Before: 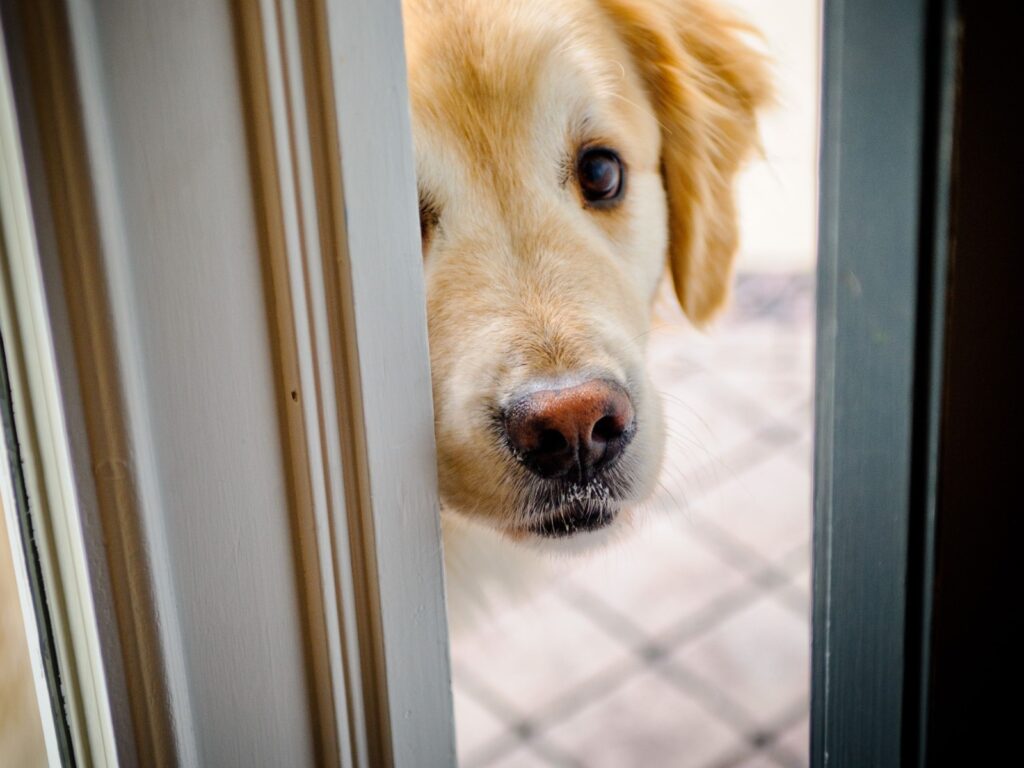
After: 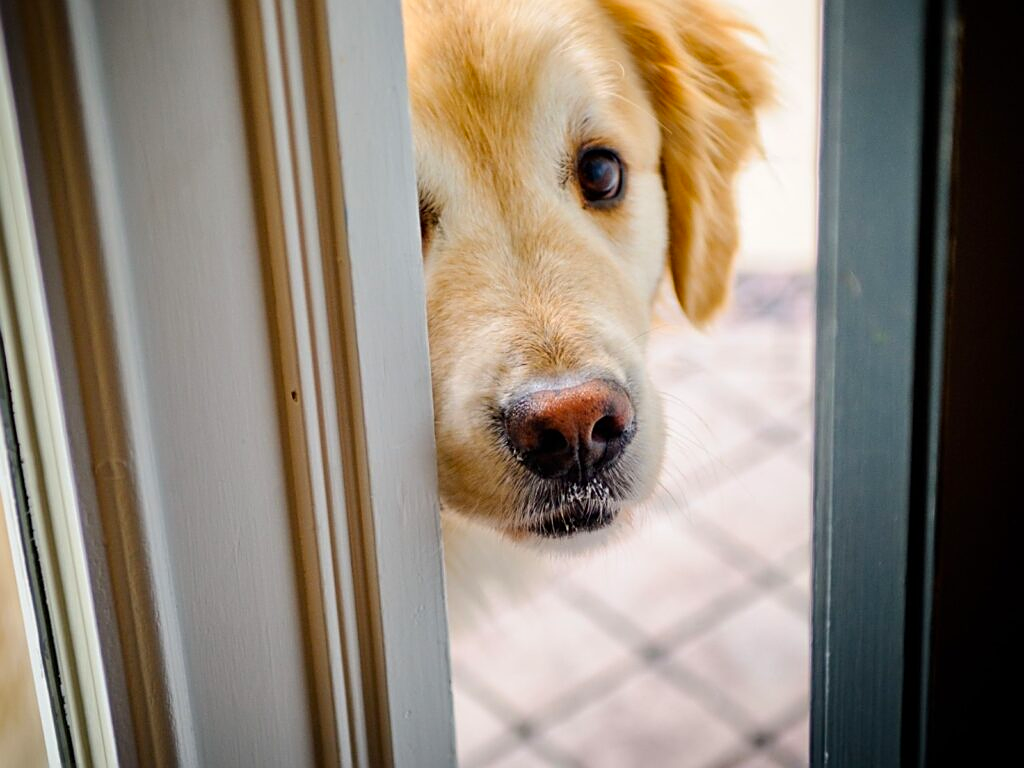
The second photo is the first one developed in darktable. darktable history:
contrast brightness saturation: contrast 0.039, saturation 0.154
sharpen: on, module defaults
